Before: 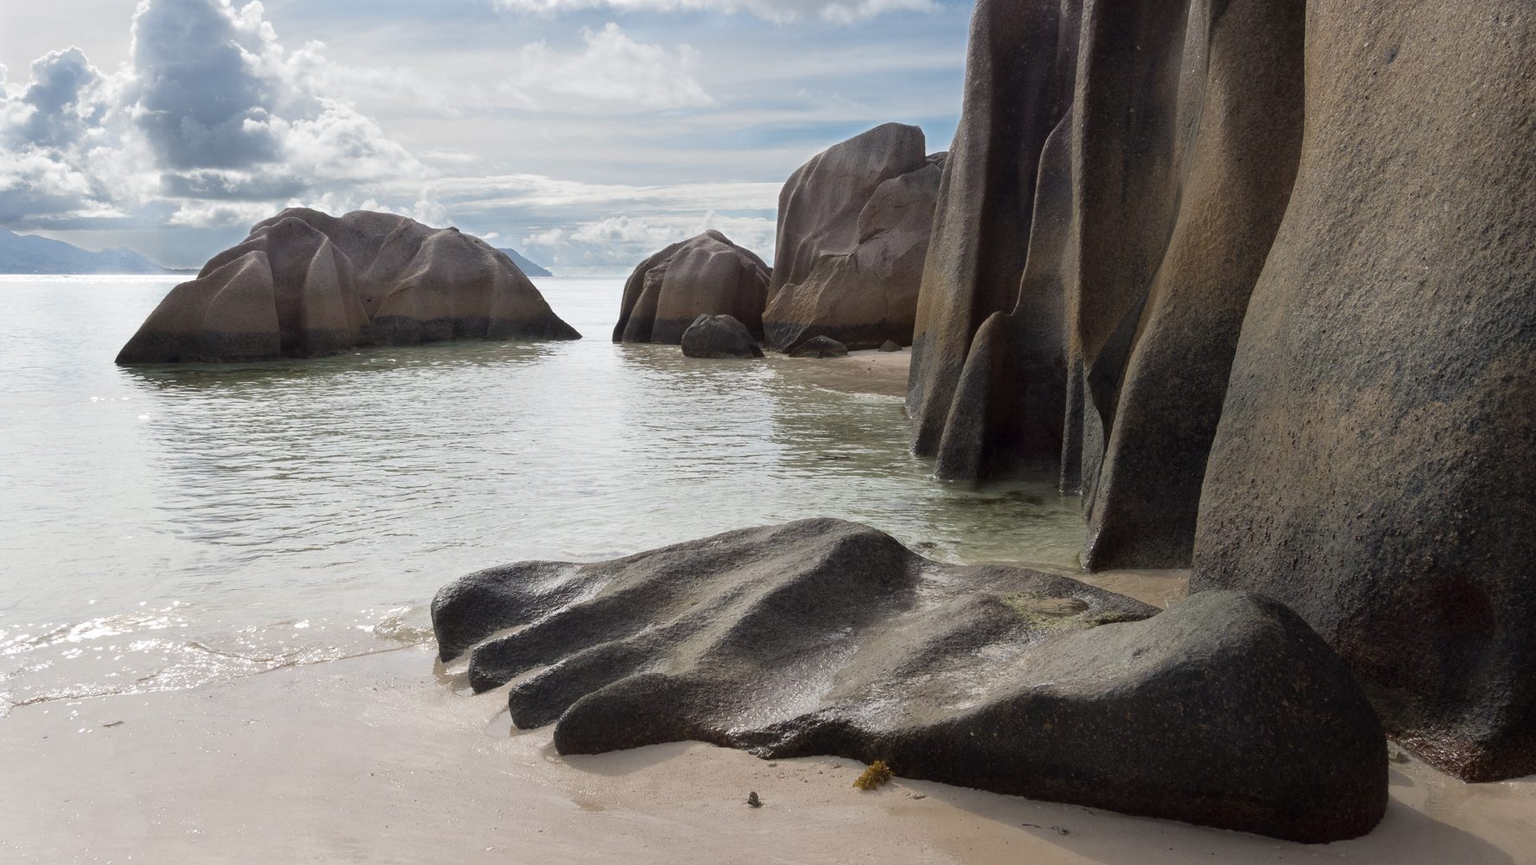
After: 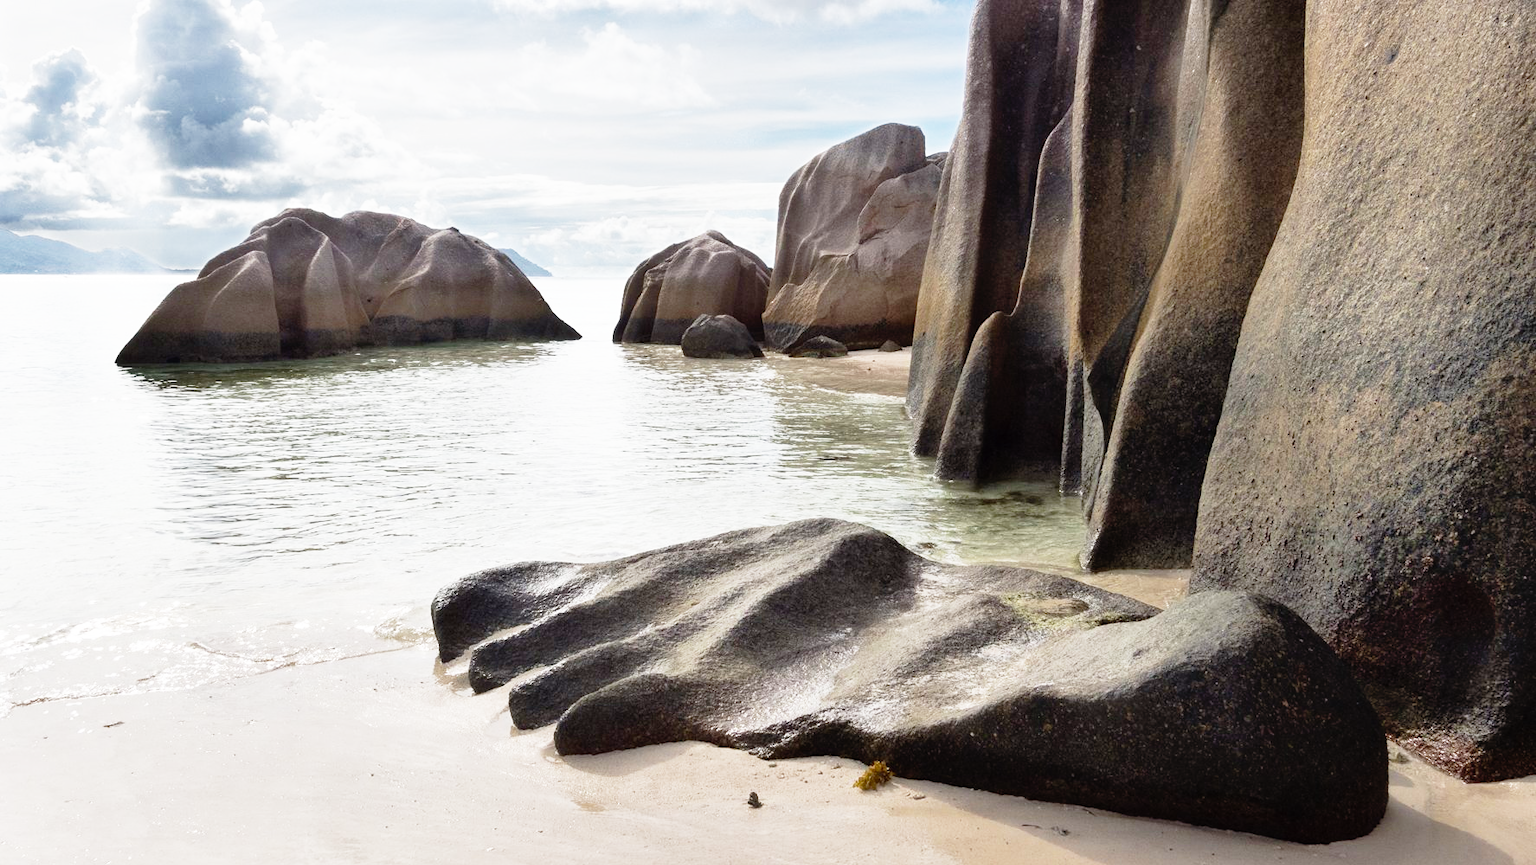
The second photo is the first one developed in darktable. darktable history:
shadows and highlights: soften with gaussian
base curve: curves: ch0 [(0, 0) (0.012, 0.01) (0.073, 0.168) (0.31, 0.711) (0.645, 0.957) (1, 1)], preserve colors none
